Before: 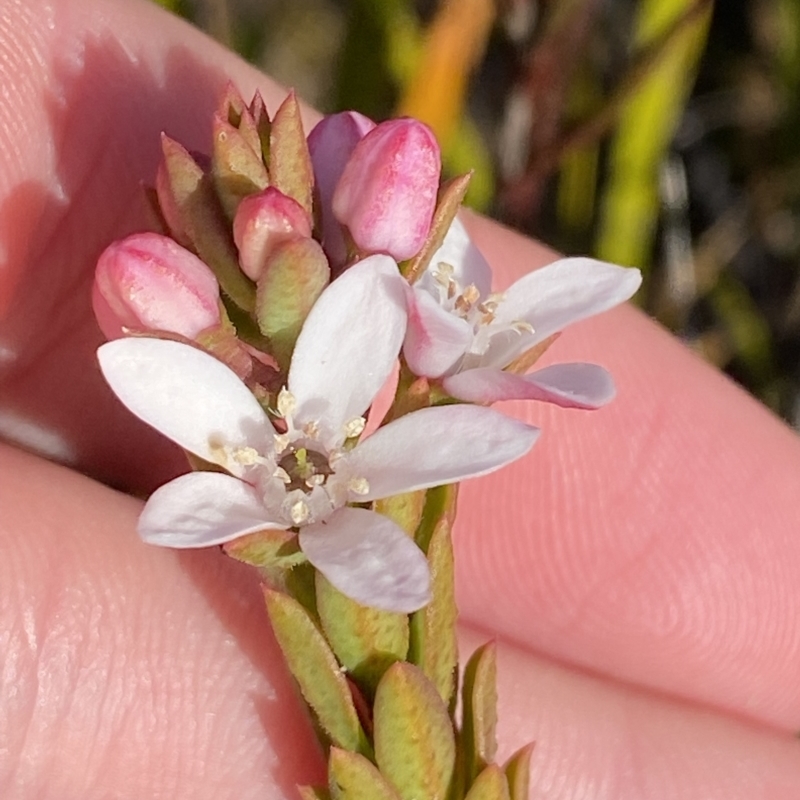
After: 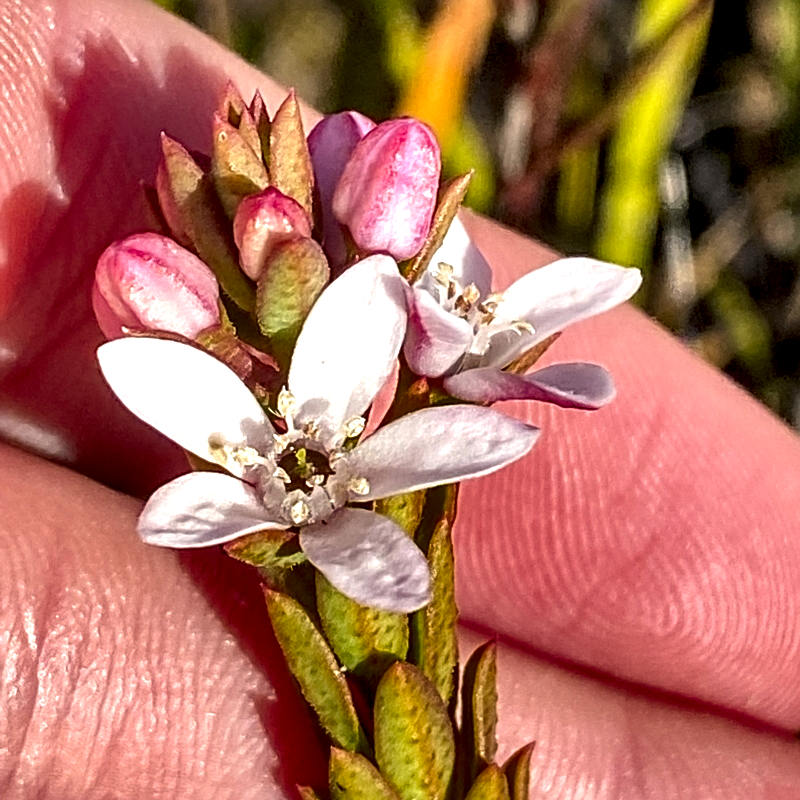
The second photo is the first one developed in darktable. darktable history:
sharpen: radius 2.728
exposure: black level correction 0, exposure 0.693 EV, compensate exposure bias true, compensate highlight preservation false
shadows and highlights: shadows 79.47, white point adjustment -9.2, highlights -61.21, soften with gaussian
color correction: highlights a* 0.581, highlights b* 2.89, saturation 1.08
local contrast: highlights 63%, shadows 54%, detail 169%, midtone range 0.512
